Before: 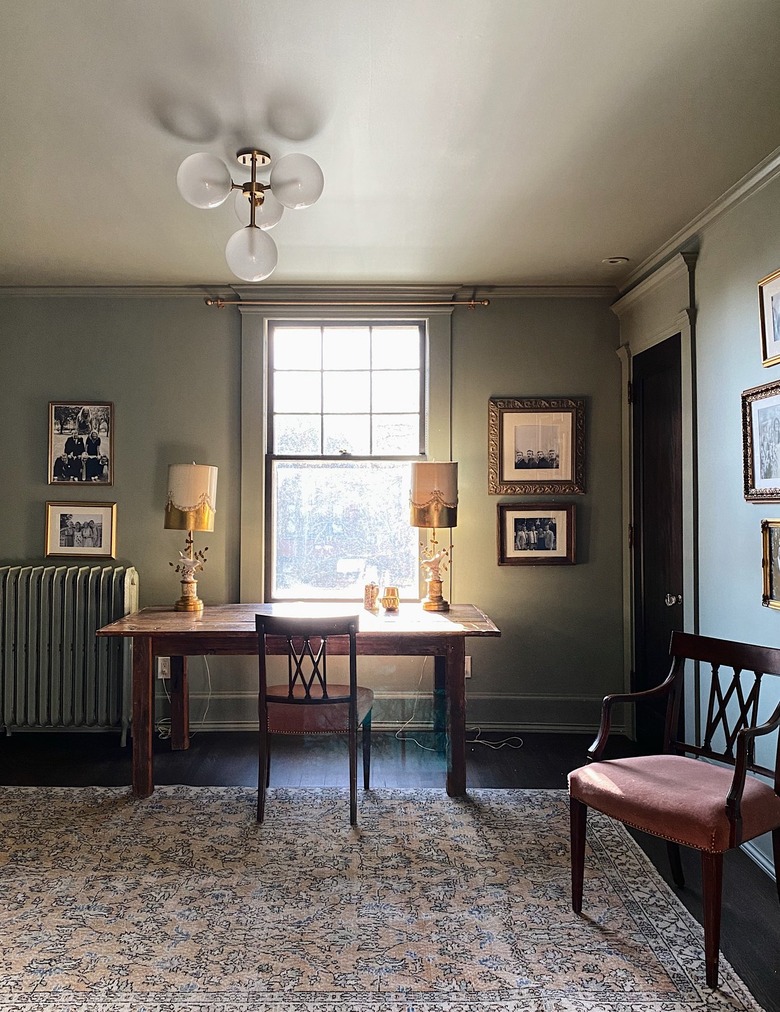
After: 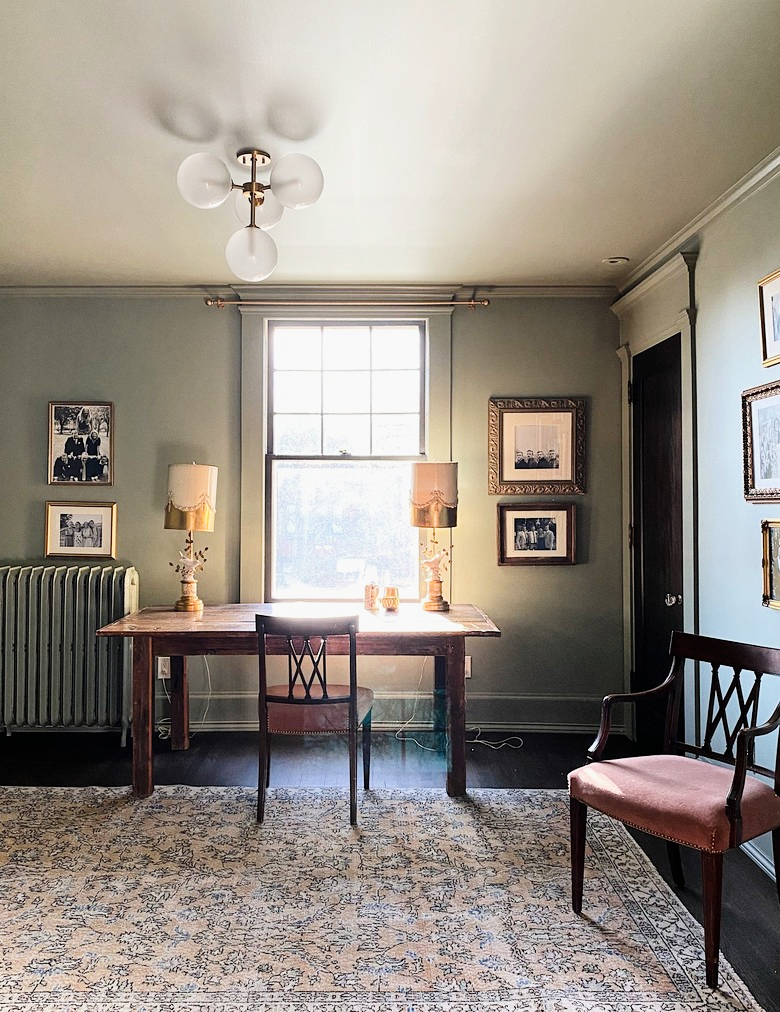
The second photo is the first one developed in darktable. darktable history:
filmic rgb: black relative exposure -7.97 EV, white relative exposure 3.8 EV, hardness 4.4
exposure: black level correction 0, exposure 0.894 EV, compensate exposure bias true, compensate highlight preservation false
